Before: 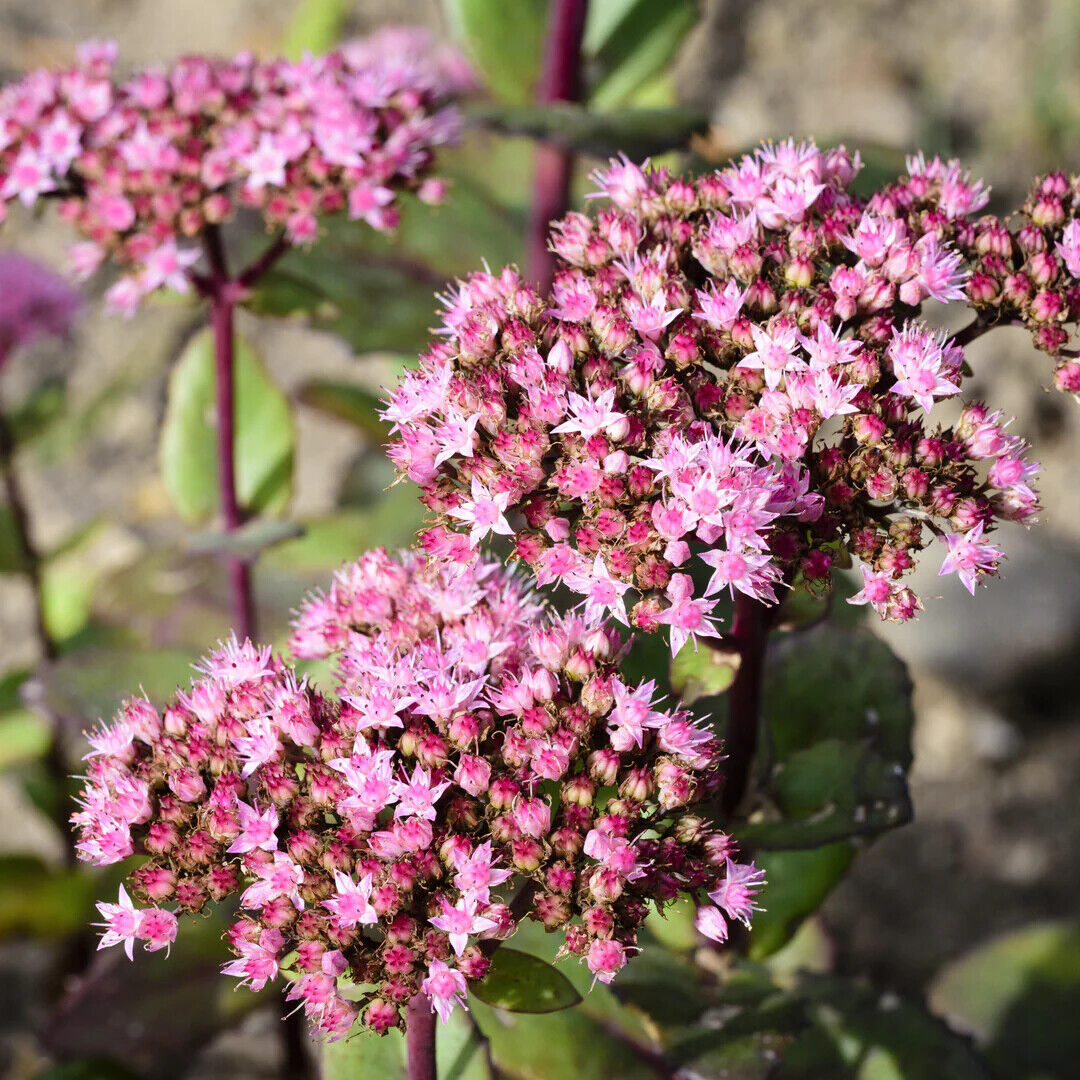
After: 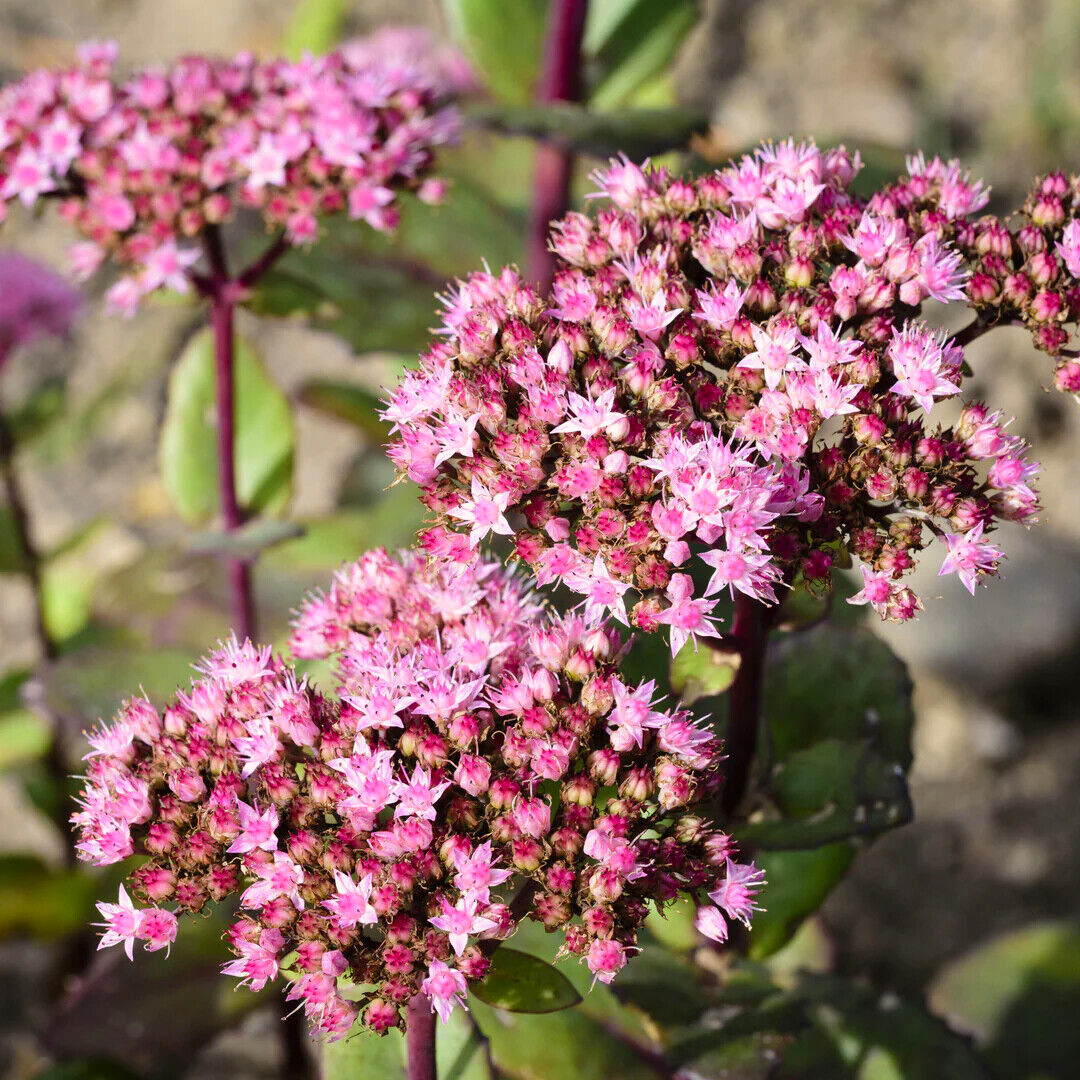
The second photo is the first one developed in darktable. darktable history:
color correction: highlights a* 0.802, highlights b* 2.84, saturation 1.06
